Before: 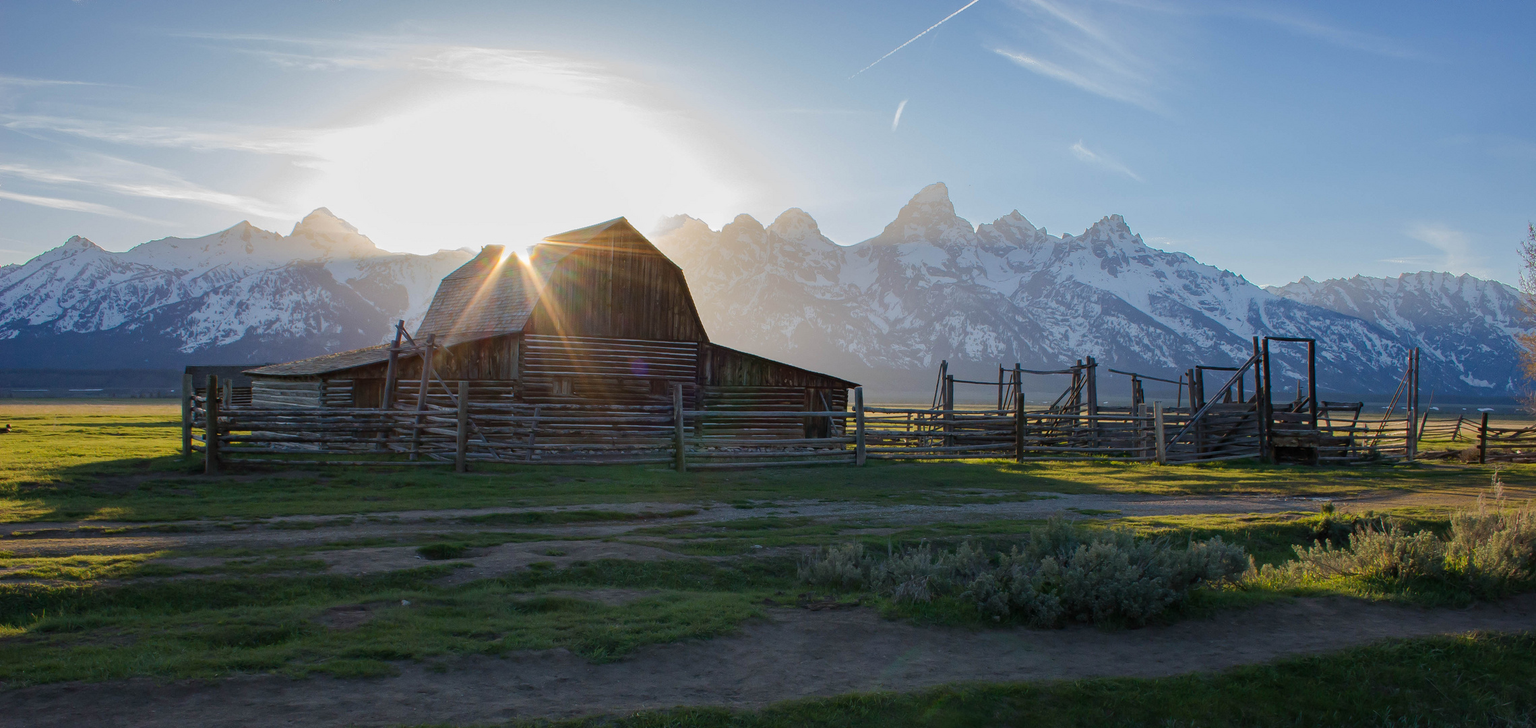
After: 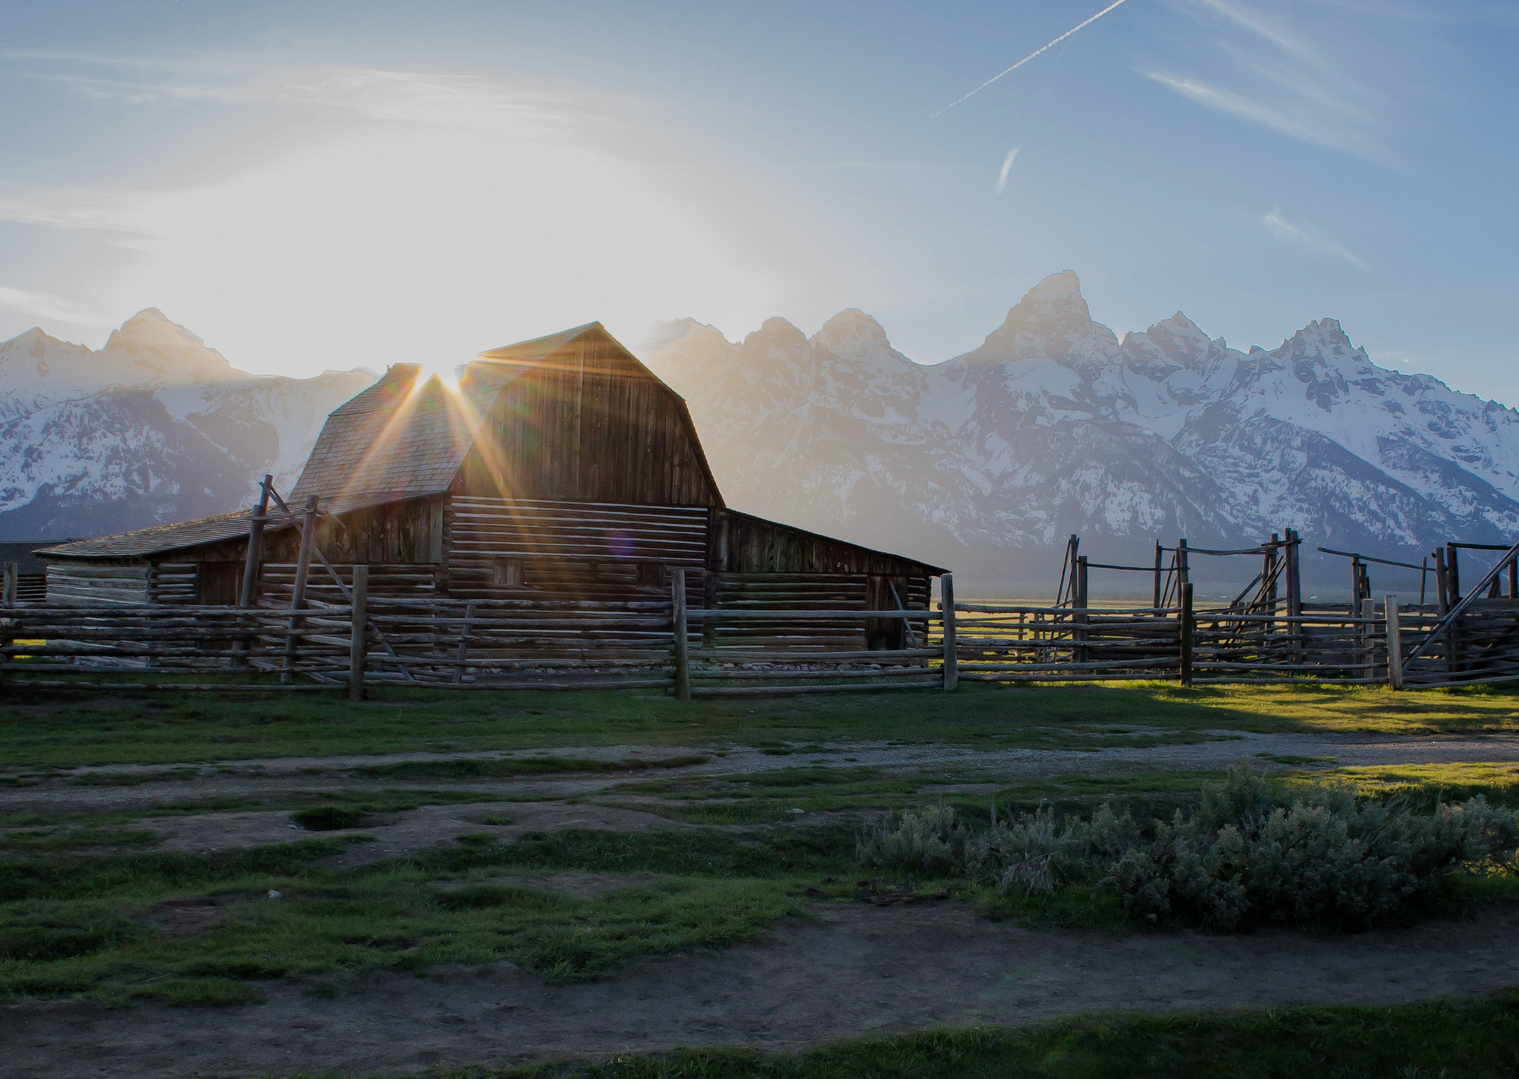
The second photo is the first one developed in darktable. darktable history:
crop and rotate: left 14.385%, right 18.948%
filmic rgb: white relative exposure 3.85 EV, hardness 4.3
